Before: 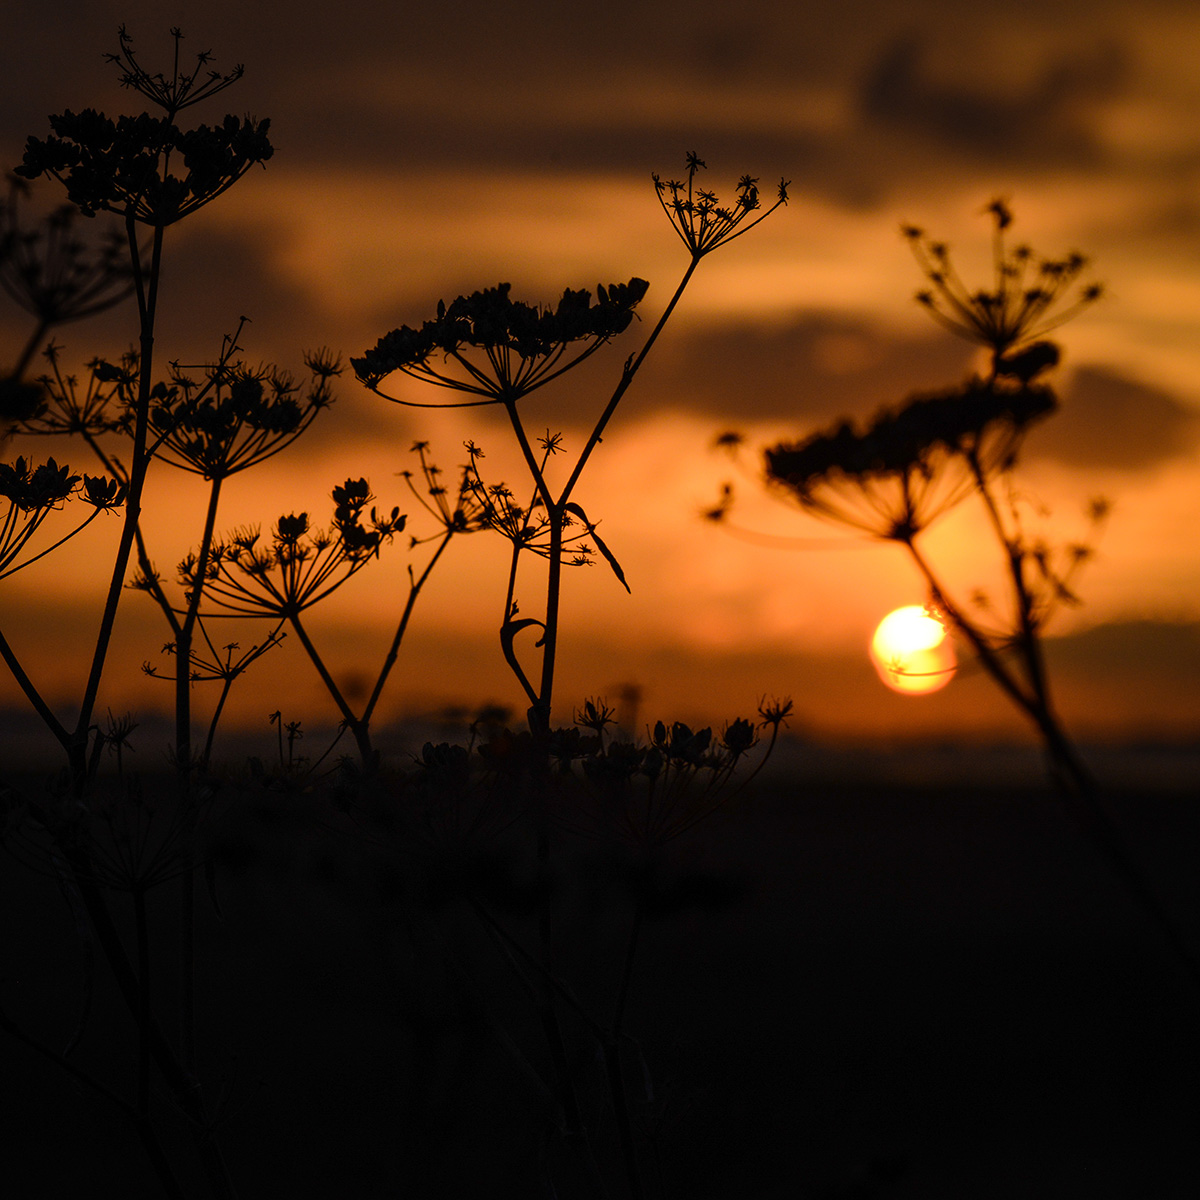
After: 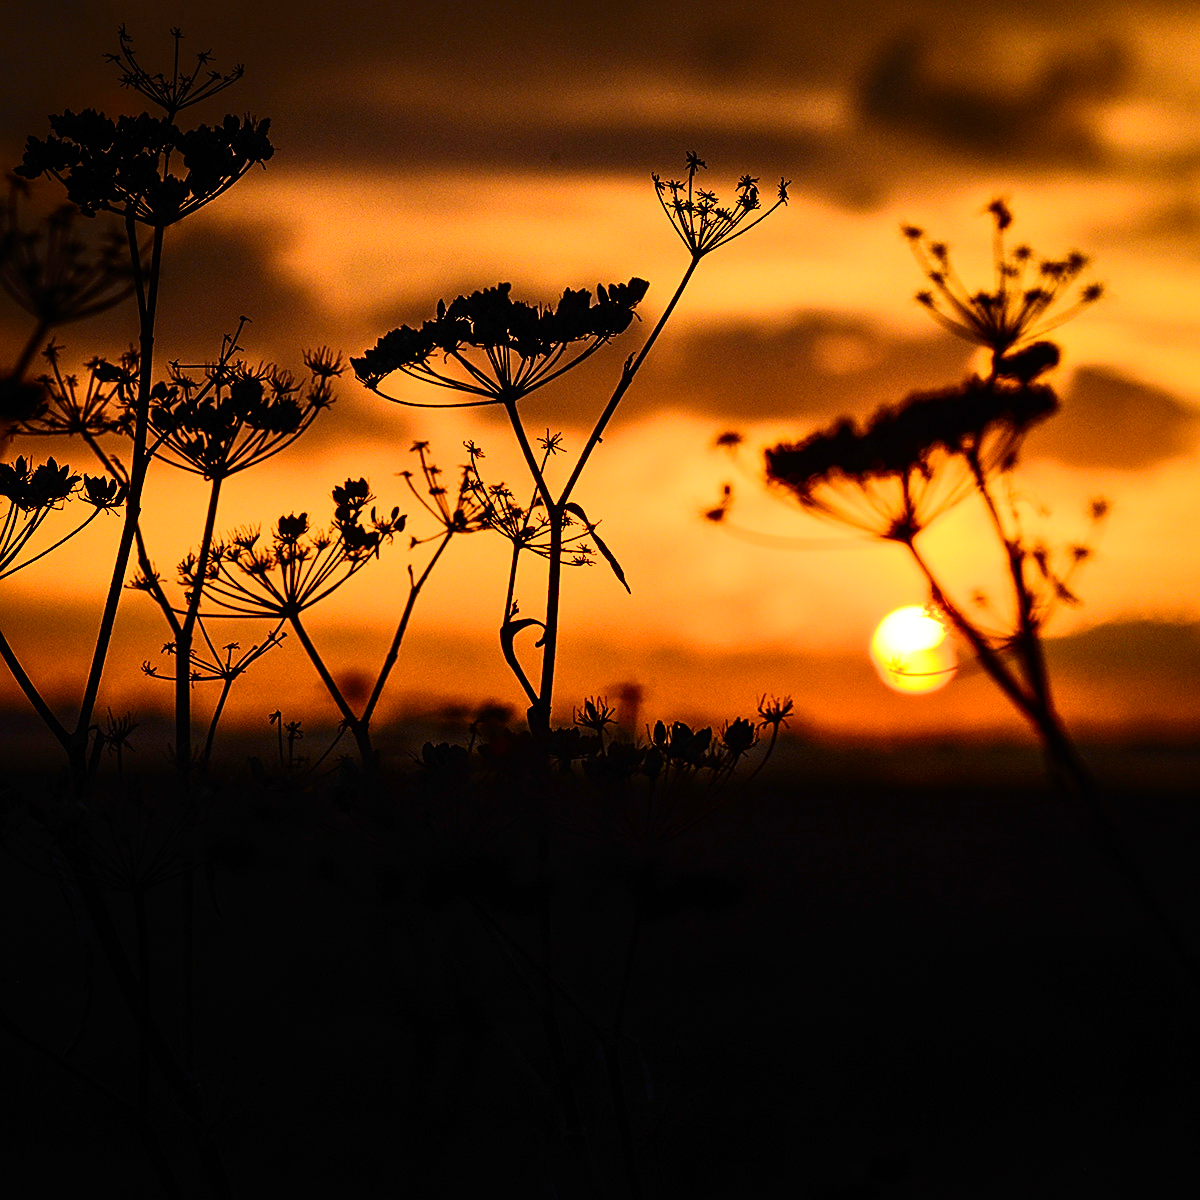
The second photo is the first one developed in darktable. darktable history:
tone equalizer: -7 EV 0.15 EV, -6 EV 0.6 EV, -5 EV 1.15 EV, -4 EV 1.33 EV, -3 EV 1.15 EV, -2 EV 0.6 EV, -1 EV 0.15 EV, mask exposure compensation -0.5 EV
sharpen: on, module defaults
contrast brightness saturation: contrast 0.4, brightness 0.1, saturation 0.21
